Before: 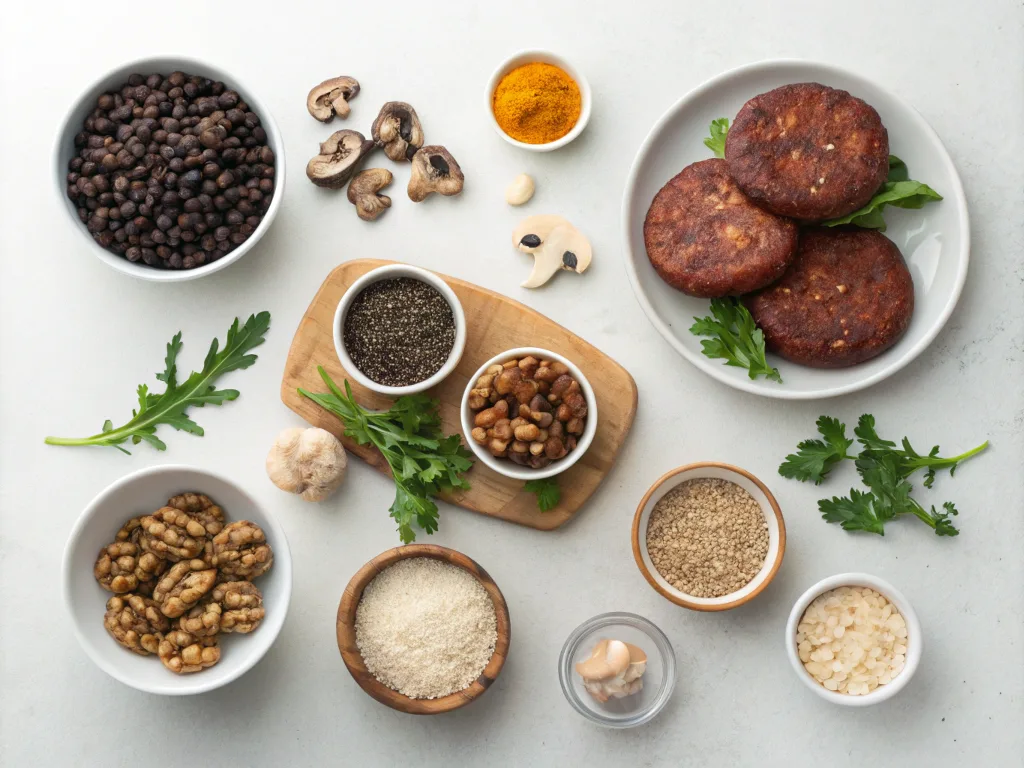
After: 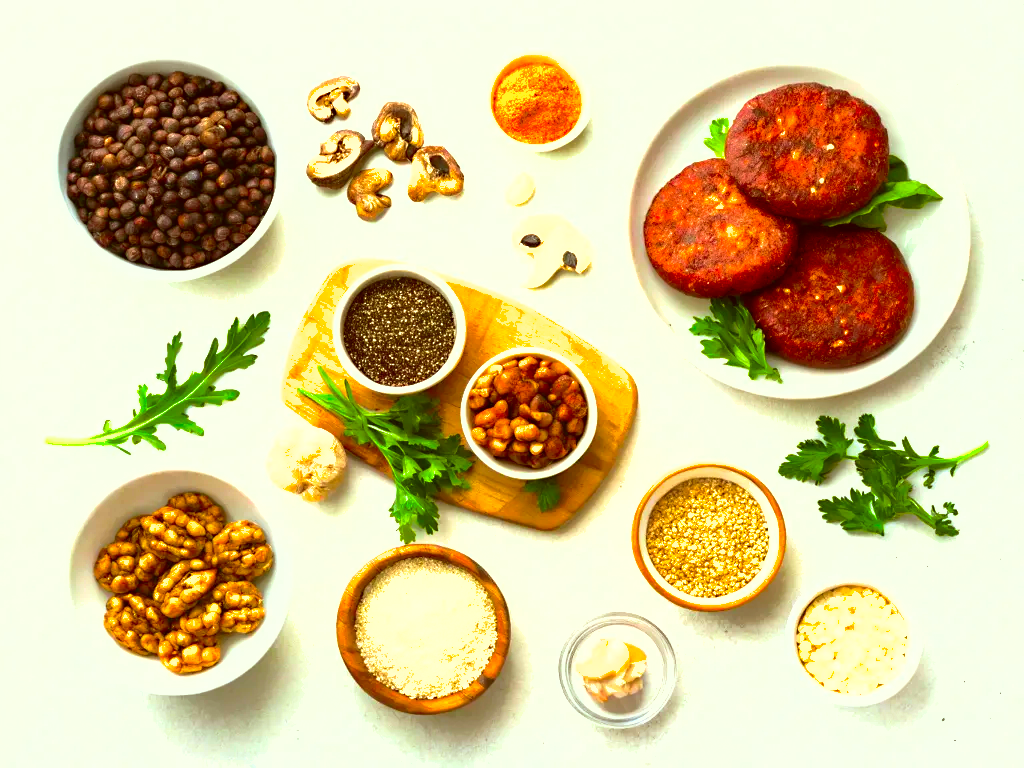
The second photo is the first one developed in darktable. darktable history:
exposure: exposure 0.641 EV, compensate highlight preservation false
sharpen: radius 5.321, amount 0.31, threshold 26.666
shadows and highlights: on, module defaults
contrast brightness saturation: contrast 0.173, saturation 0.301
tone equalizer: -8 EV -0.719 EV, -7 EV -0.682 EV, -6 EV -0.617 EV, -5 EV -0.405 EV, -3 EV 0.403 EV, -2 EV 0.6 EV, -1 EV 0.689 EV, +0 EV 0.764 EV, edges refinement/feathering 500, mask exposure compensation -1.57 EV, preserve details no
color balance rgb: linear chroma grading › global chroma 8.763%, perceptual saturation grading › global saturation 30.066%
color correction: highlights a* -5.22, highlights b* 9.8, shadows a* 9.8, shadows b* 24.57
